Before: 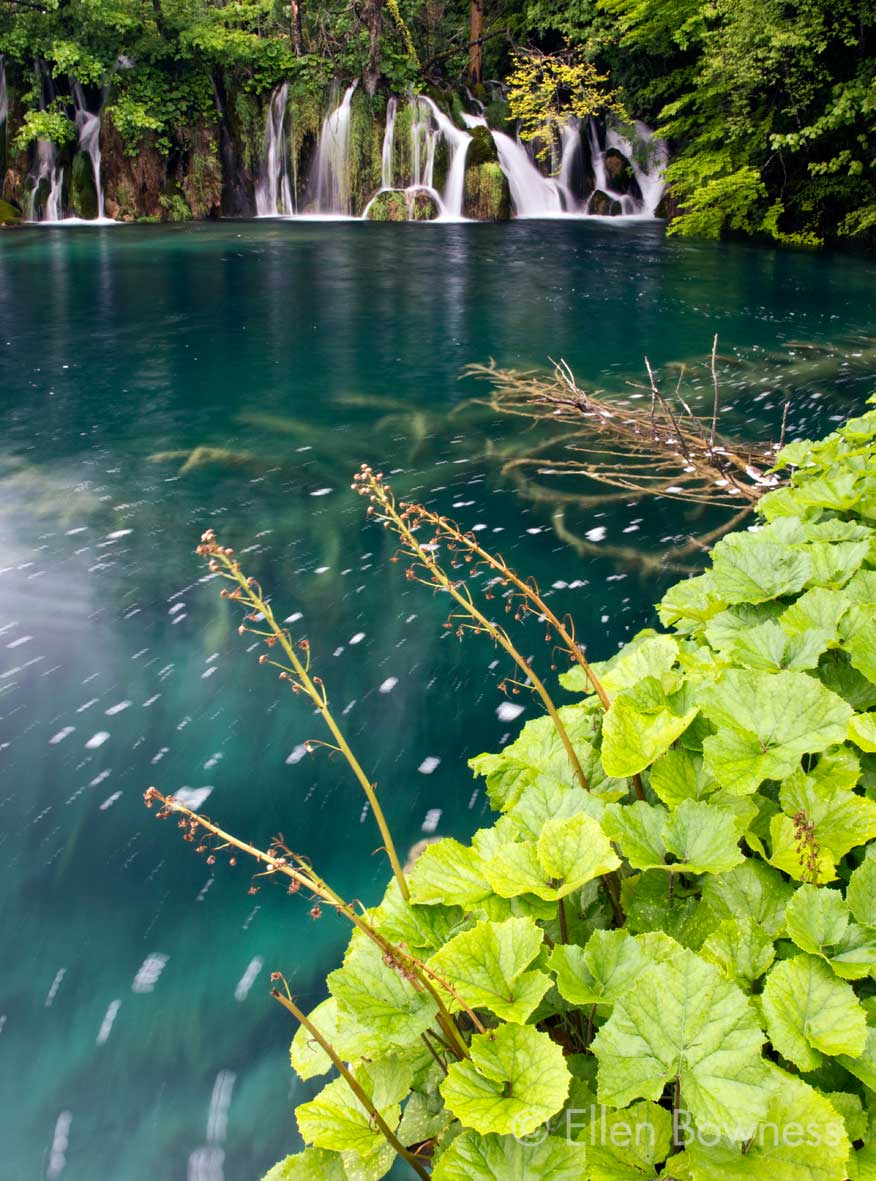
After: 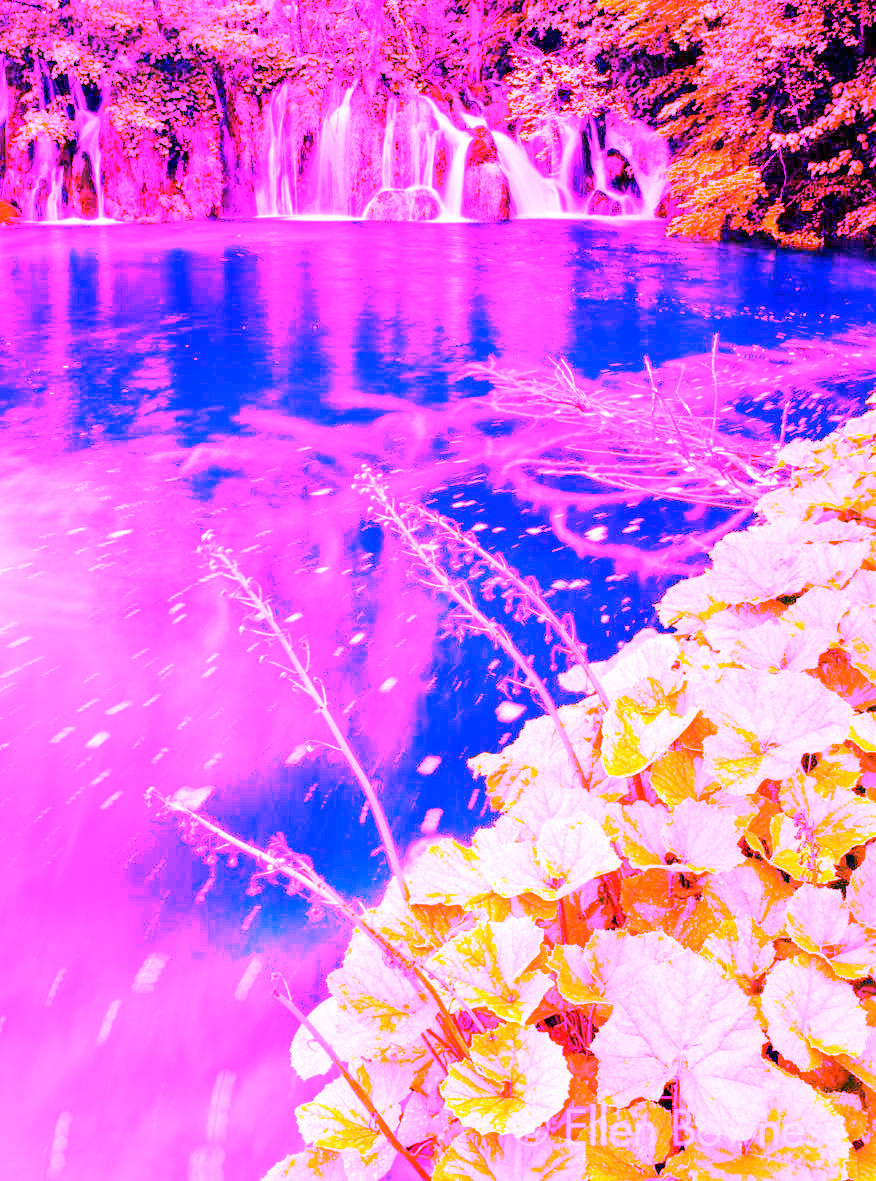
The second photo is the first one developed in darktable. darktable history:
exposure: compensate highlight preservation false
white balance: red 8, blue 8
